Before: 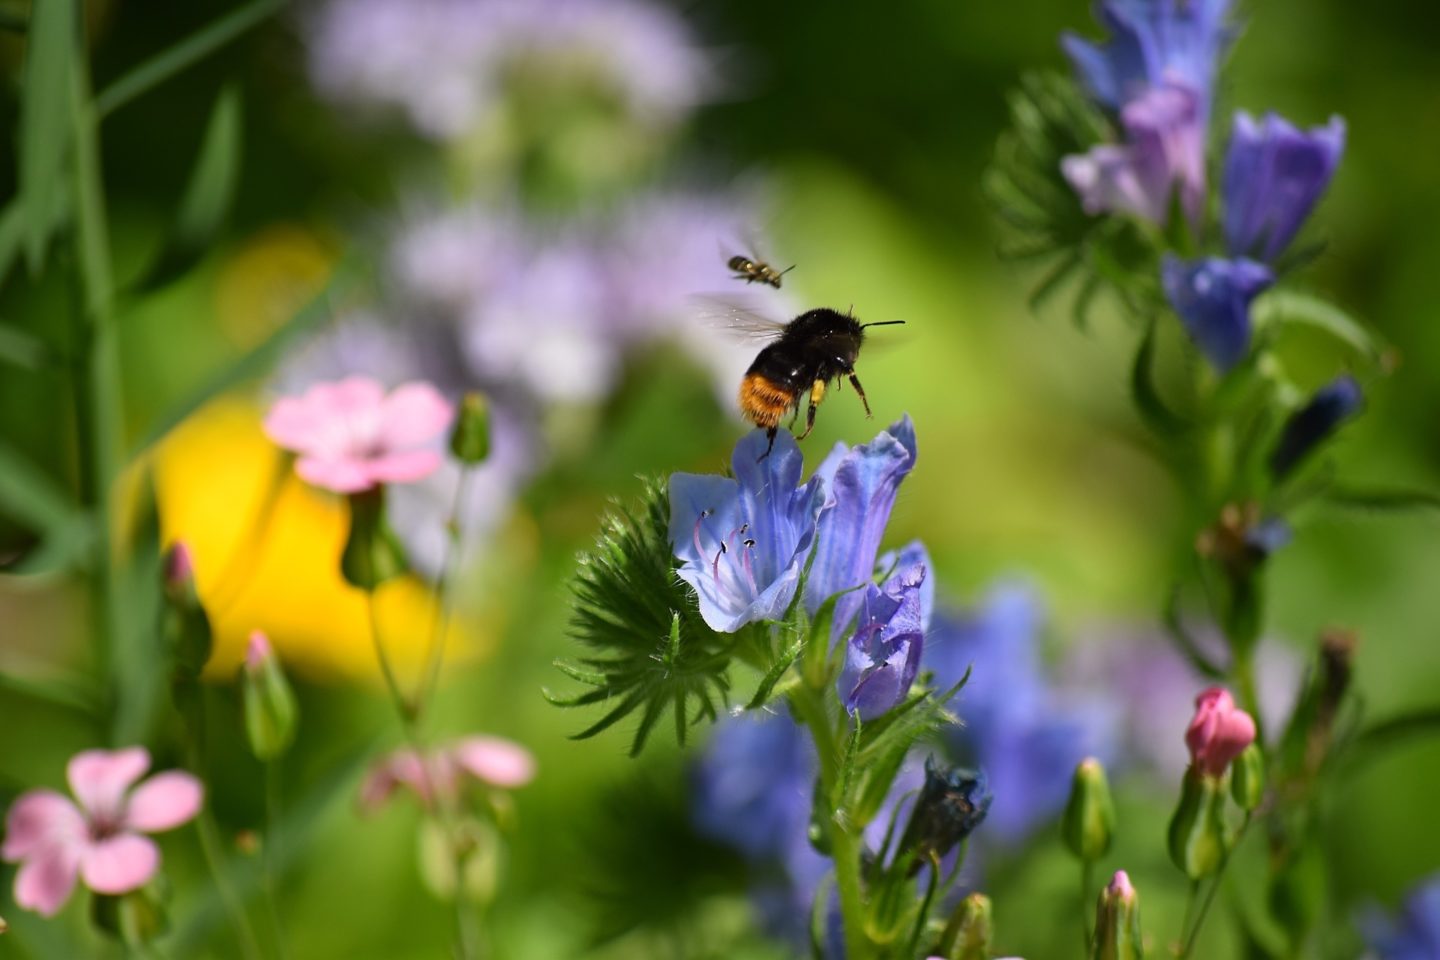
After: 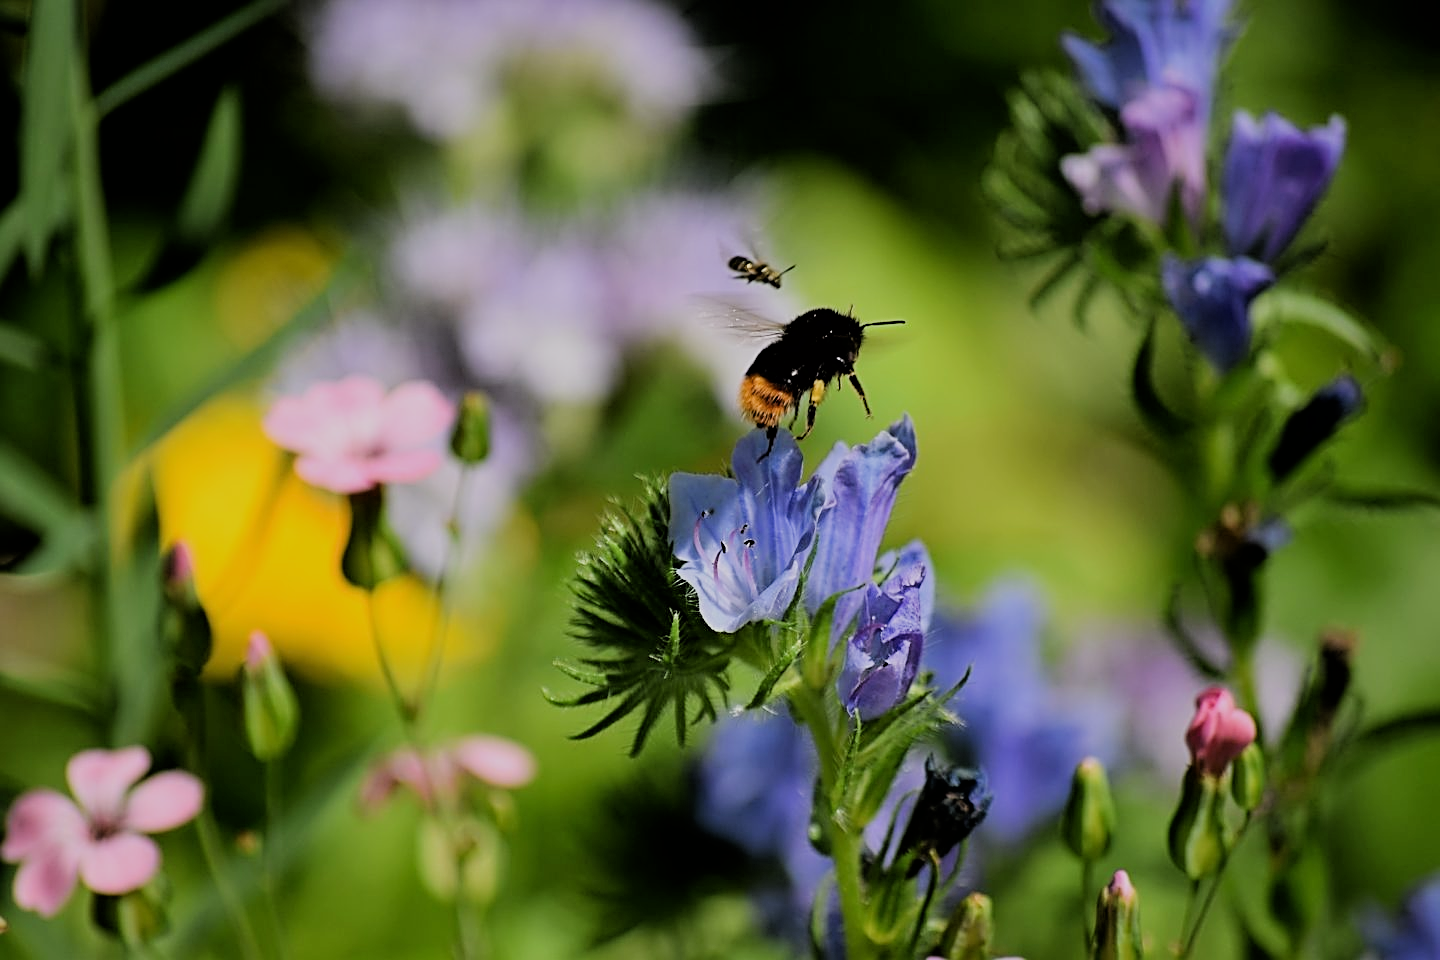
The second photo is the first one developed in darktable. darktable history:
filmic rgb: black relative exposure -4.14 EV, white relative exposure 5.1 EV, hardness 2.11, contrast 1.165
sharpen: radius 2.543, amount 0.636
